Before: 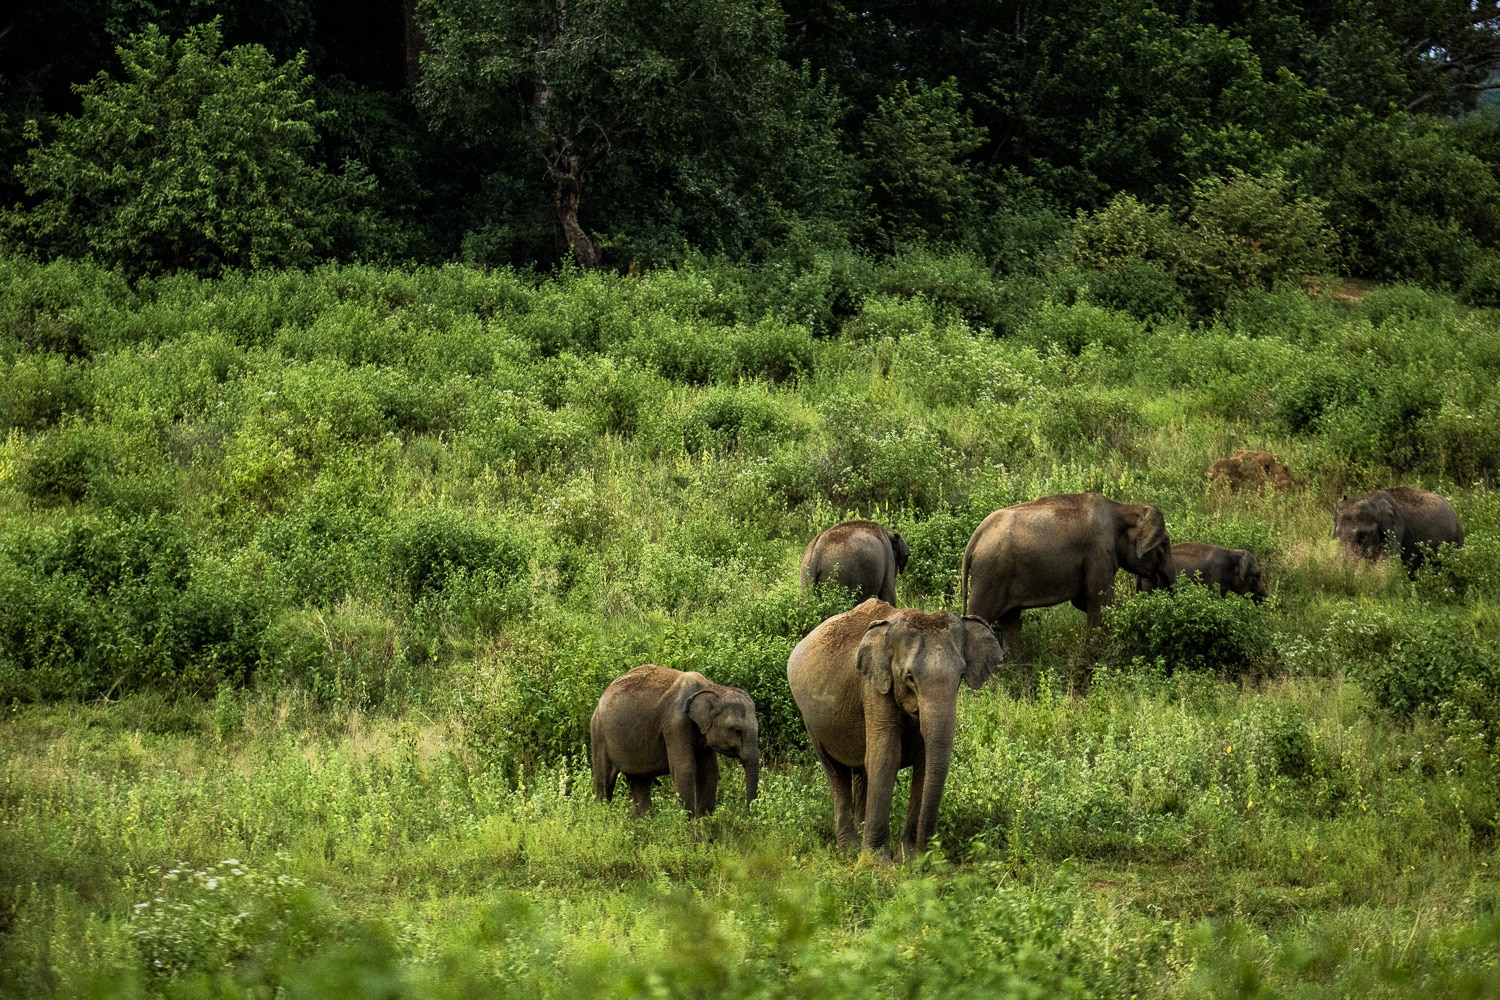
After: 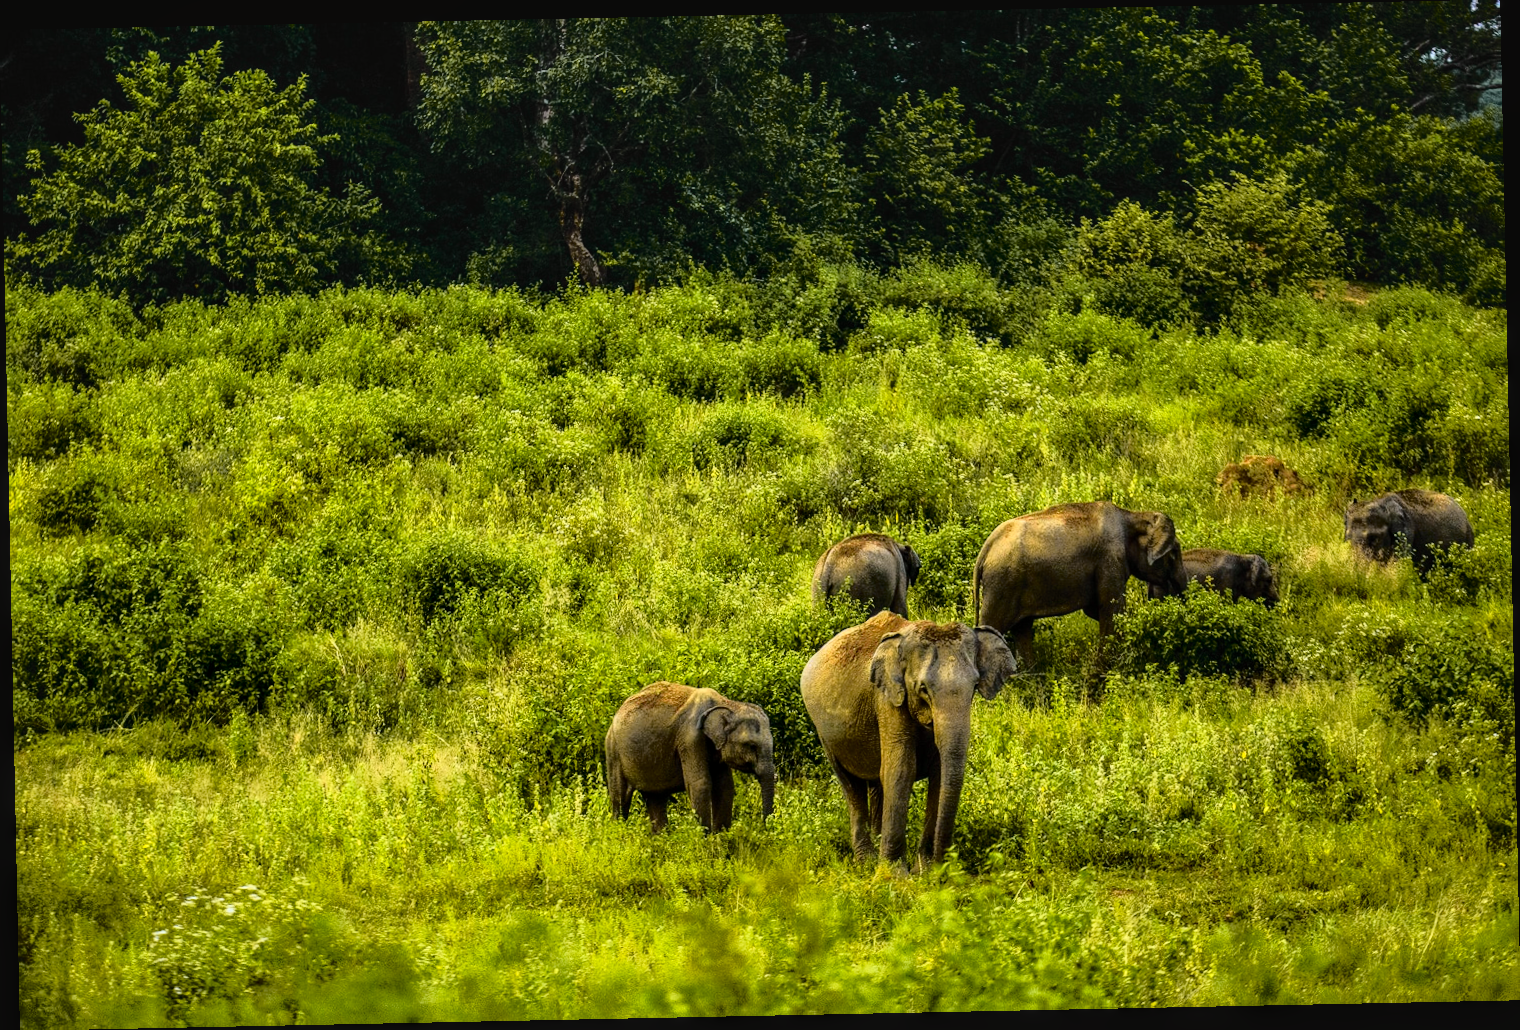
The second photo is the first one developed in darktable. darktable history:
tone curve: curves: ch0 [(0, 0.029) (0.168, 0.142) (0.359, 0.44) (0.469, 0.544) (0.634, 0.722) (0.858, 0.903) (1, 0.968)]; ch1 [(0, 0) (0.437, 0.453) (0.472, 0.47) (0.502, 0.502) (0.54, 0.534) (0.57, 0.592) (0.618, 0.66) (0.699, 0.749) (0.859, 0.899) (1, 1)]; ch2 [(0, 0) (0.33, 0.301) (0.421, 0.443) (0.476, 0.498) (0.505, 0.503) (0.547, 0.557) (0.586, 0.634) (0.608, 0.676) (1, 1)], color space Lab, independent channels, preserve colors none
rotate and perspective: rotation -1.17°, automatic cropping off
local contrast: on, module defaults
